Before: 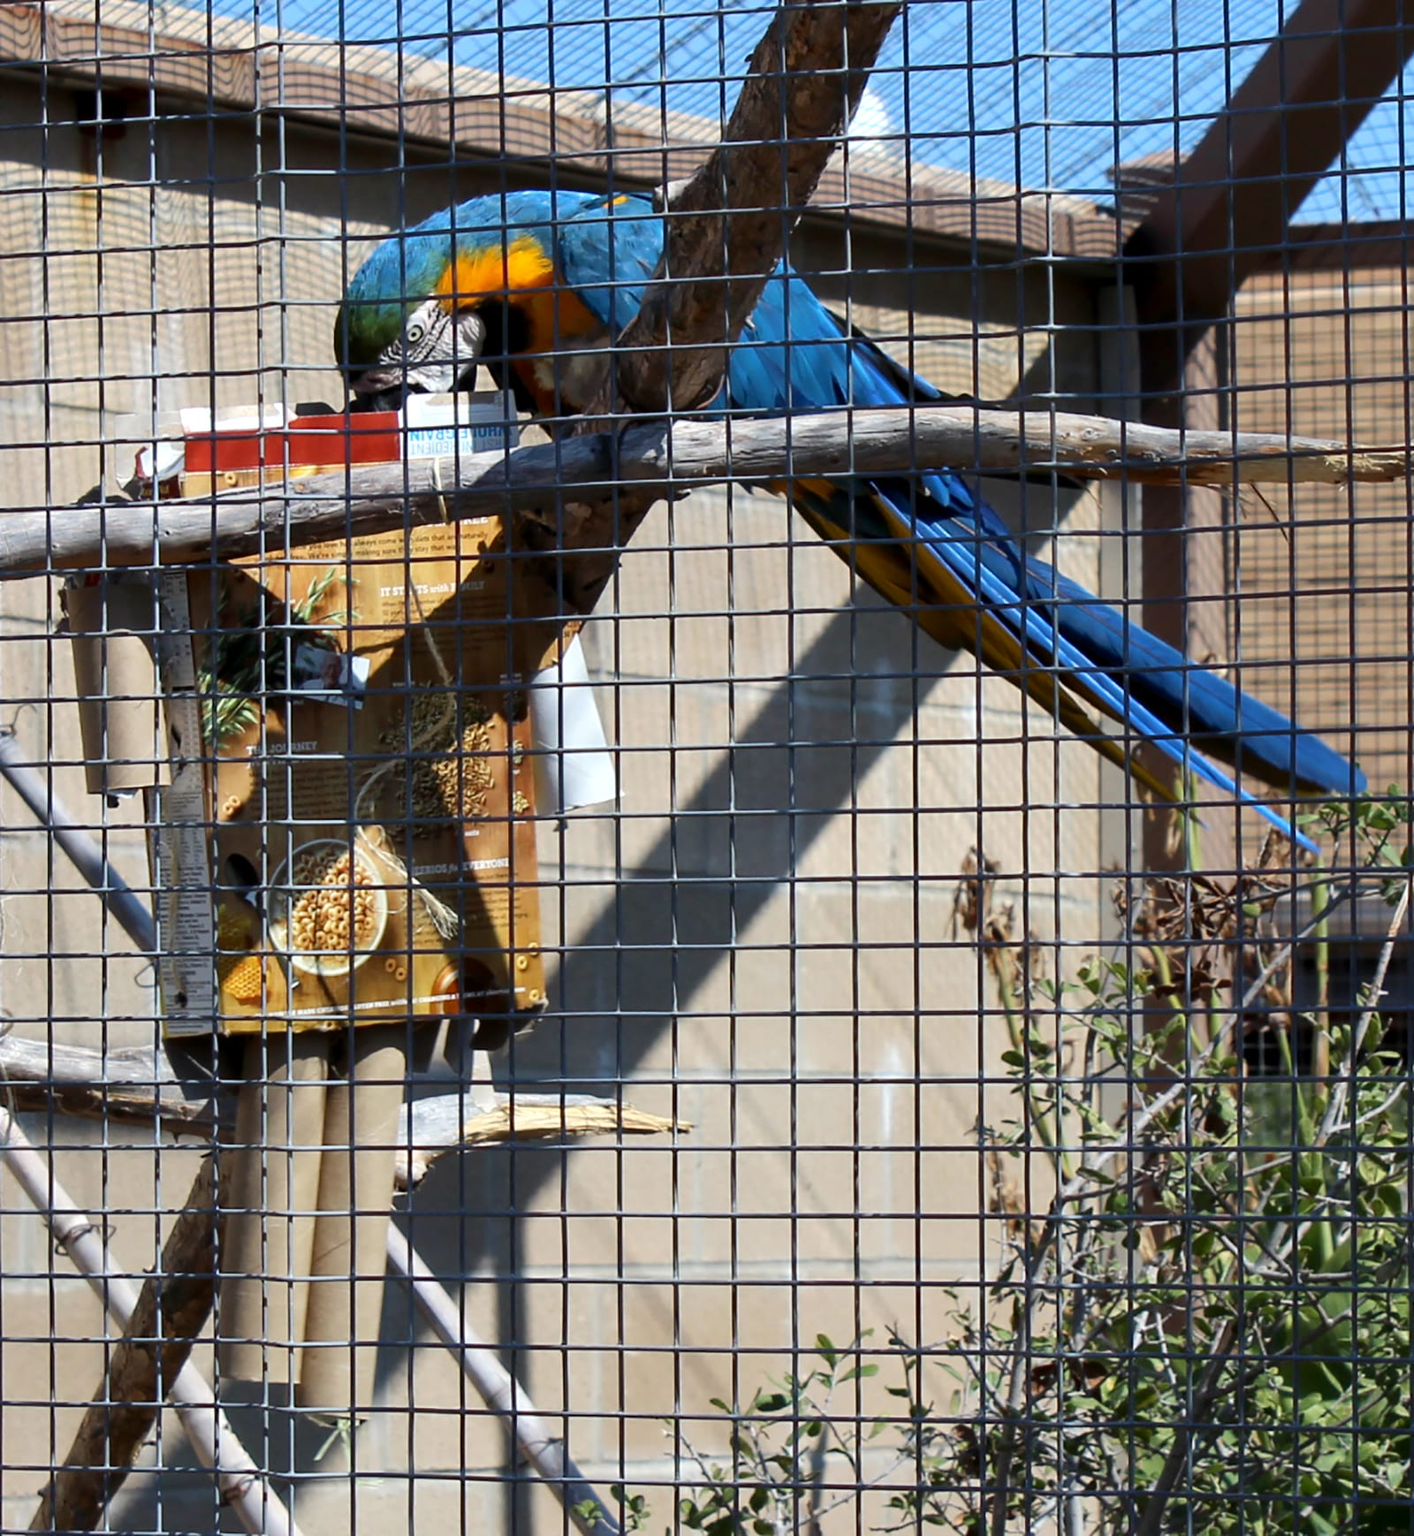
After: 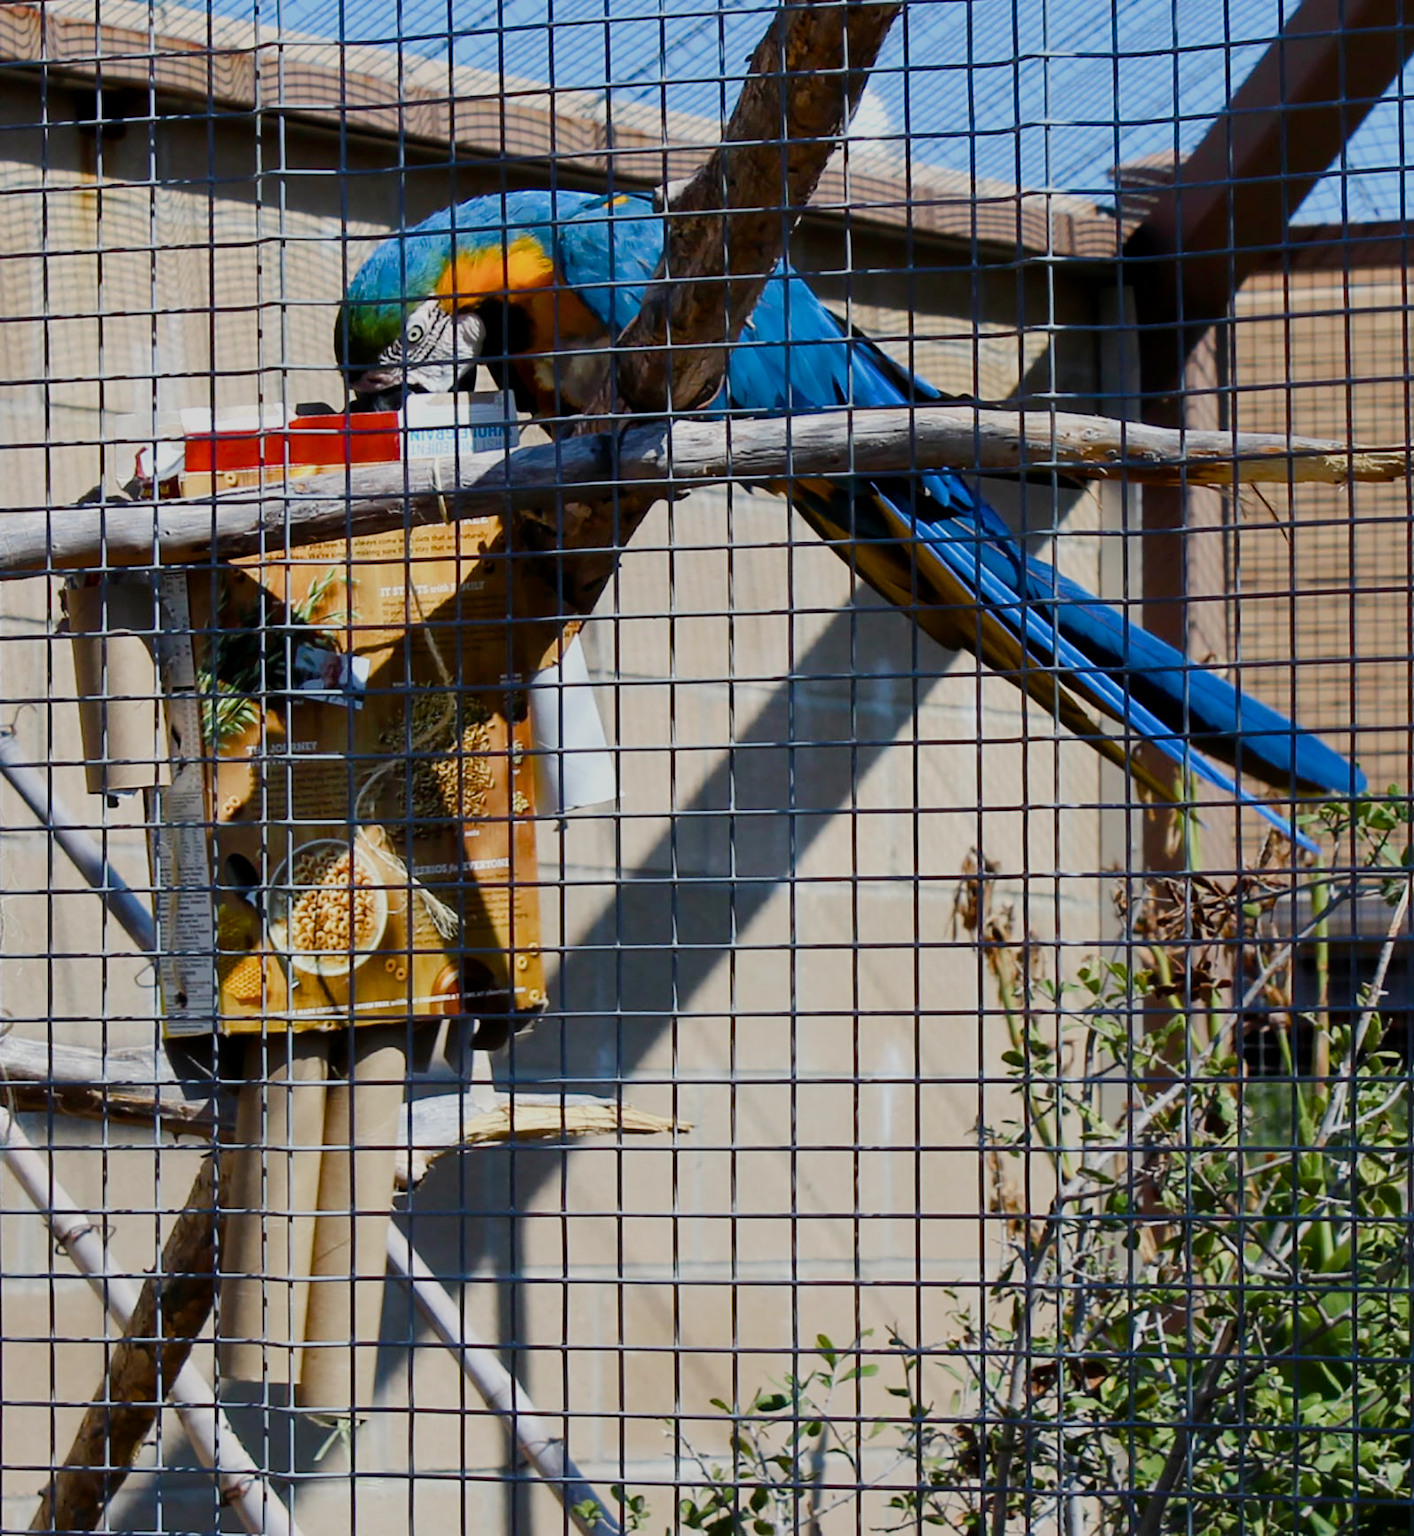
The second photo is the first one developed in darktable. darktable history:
filmic rgb: black relative exposure -16 EV, white relative exposure 4.97 EV, hardness 6.25
bloom: size 15%, threshold 97%, strength 7%
color balance rgb: perceptual saturation grading › global saturation 20%, perceptual saturation grading › highlights -25%, perceptual saturation grading › shadows 50%
